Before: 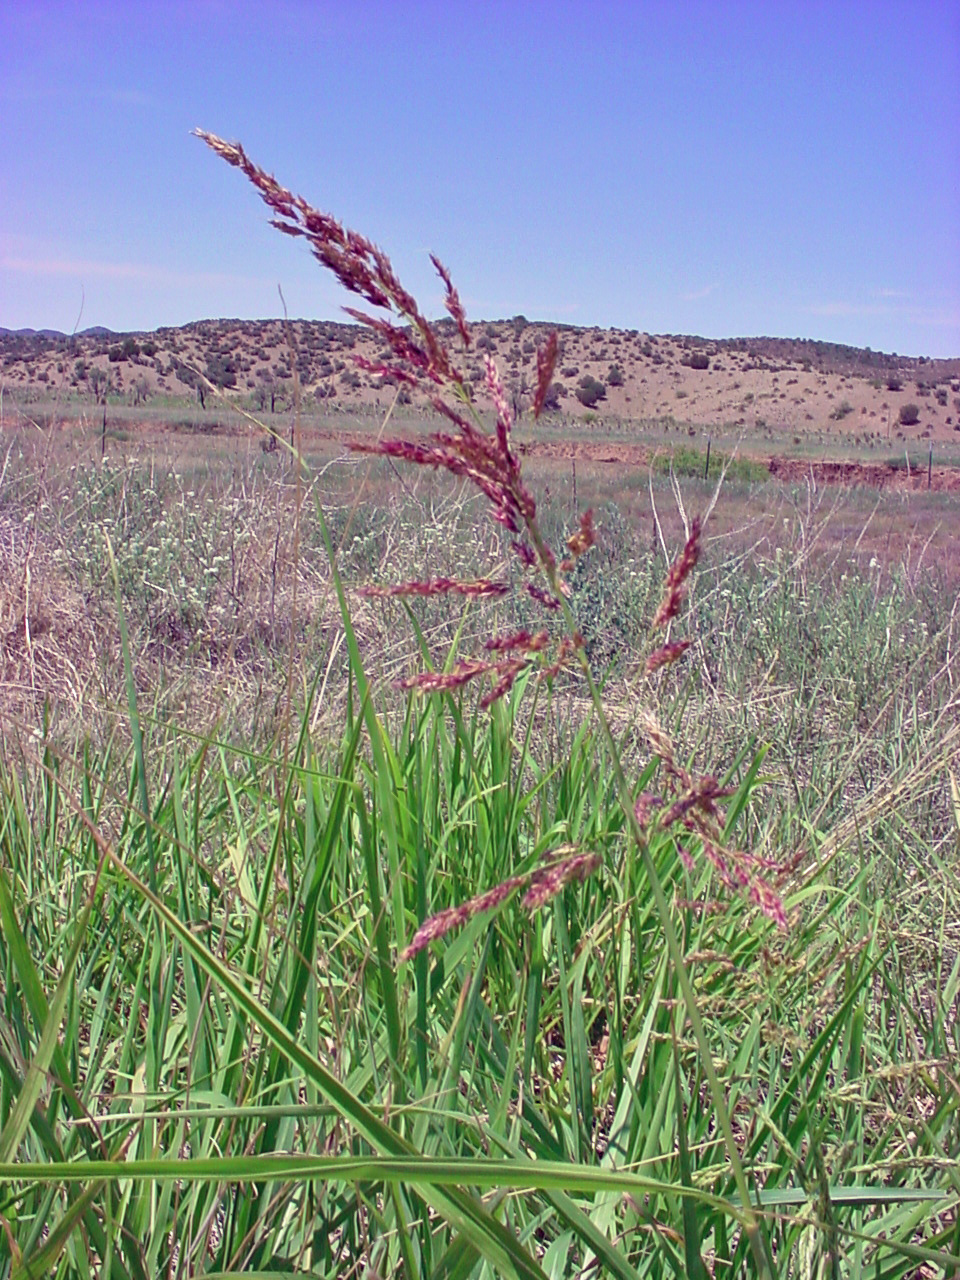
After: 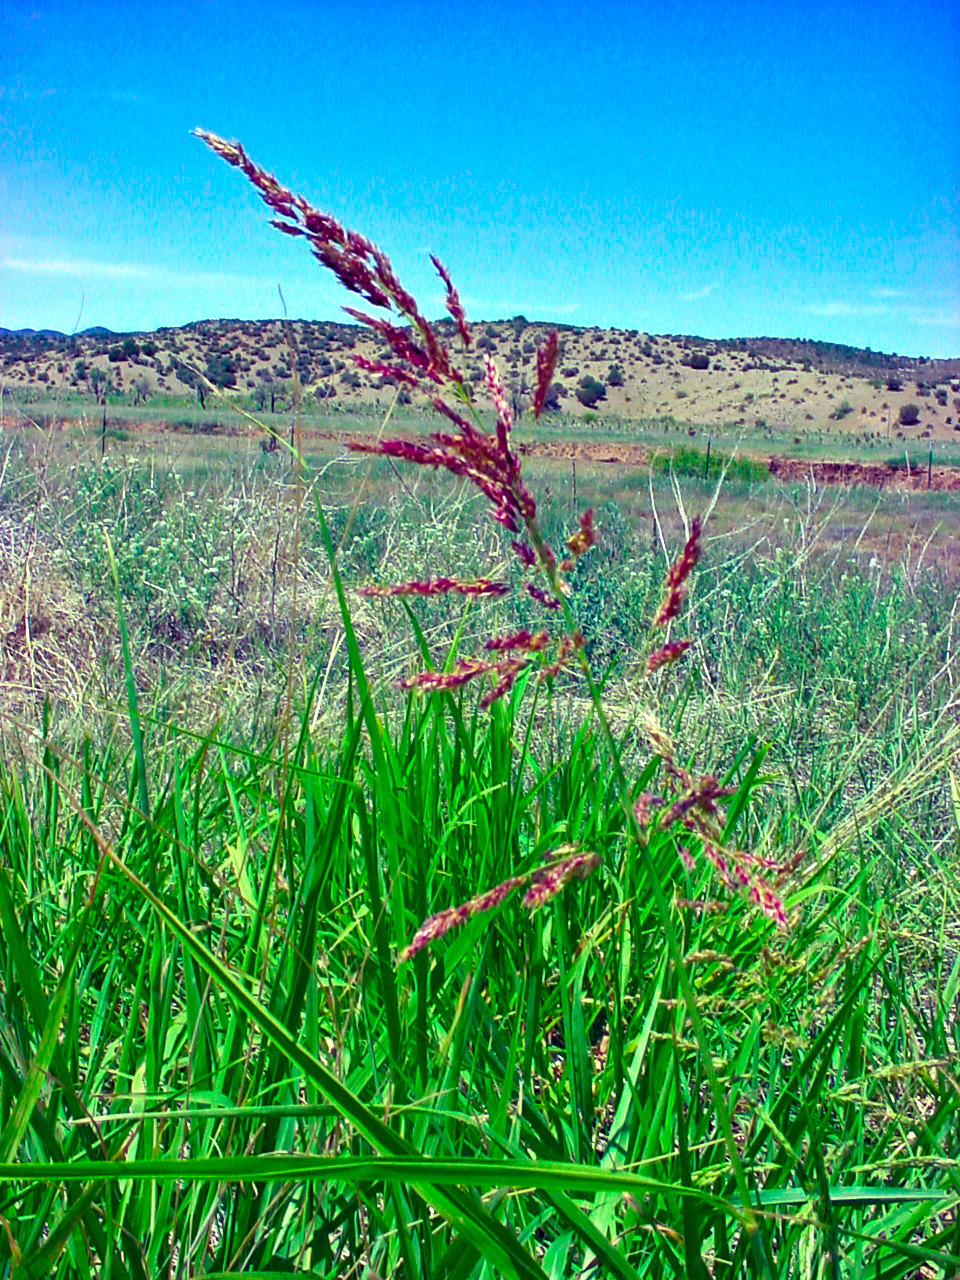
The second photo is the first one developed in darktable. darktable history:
color zones: curves: ch0 [(0, 0.425) (0.143, 0.422) (0.286, 0.42) (0.429, 0.419) (0.571, 0.419) (0.714, 0.42) (0.857, 0.422) (1, 0.425)]; ch1 [(0, 0.666) (0.143, 0.669) (0.286, 0.671) (0.429, 0.67) (0.571, 0.67) (0.714, 0.67) (0.857, 0.67) (1, 0.666)]
color balance rgb: shadows lift › luminance -7.7%, shadows lift › chroma 2.13%, shadows lift › hue 165.27°, power › luminance -7.77%, power › chroma 1.1%, power › hue 215.88°, highlights gain › luminance 15.15%, highlights gain › chroma 7%, highlights gain › hue 125.57°, global offset › luminance -0.33%, global offset › chroma 0.11%, global offset › hue 165.27°, perceptual saturation grading › global saturation 24.42%, perceptual saturation grading › highlights -24.42%, perceptual saturation grading › mid-tones 24.42%, perceptual saturation grading › shadows 40%, perceptual brilliance grading › global brilliance -5%, perceptual brilliance grading › highlights 24.42%, perceptual brilliance grading › mid-tones 7%, perceptual brilliance grading › shadows -5%
